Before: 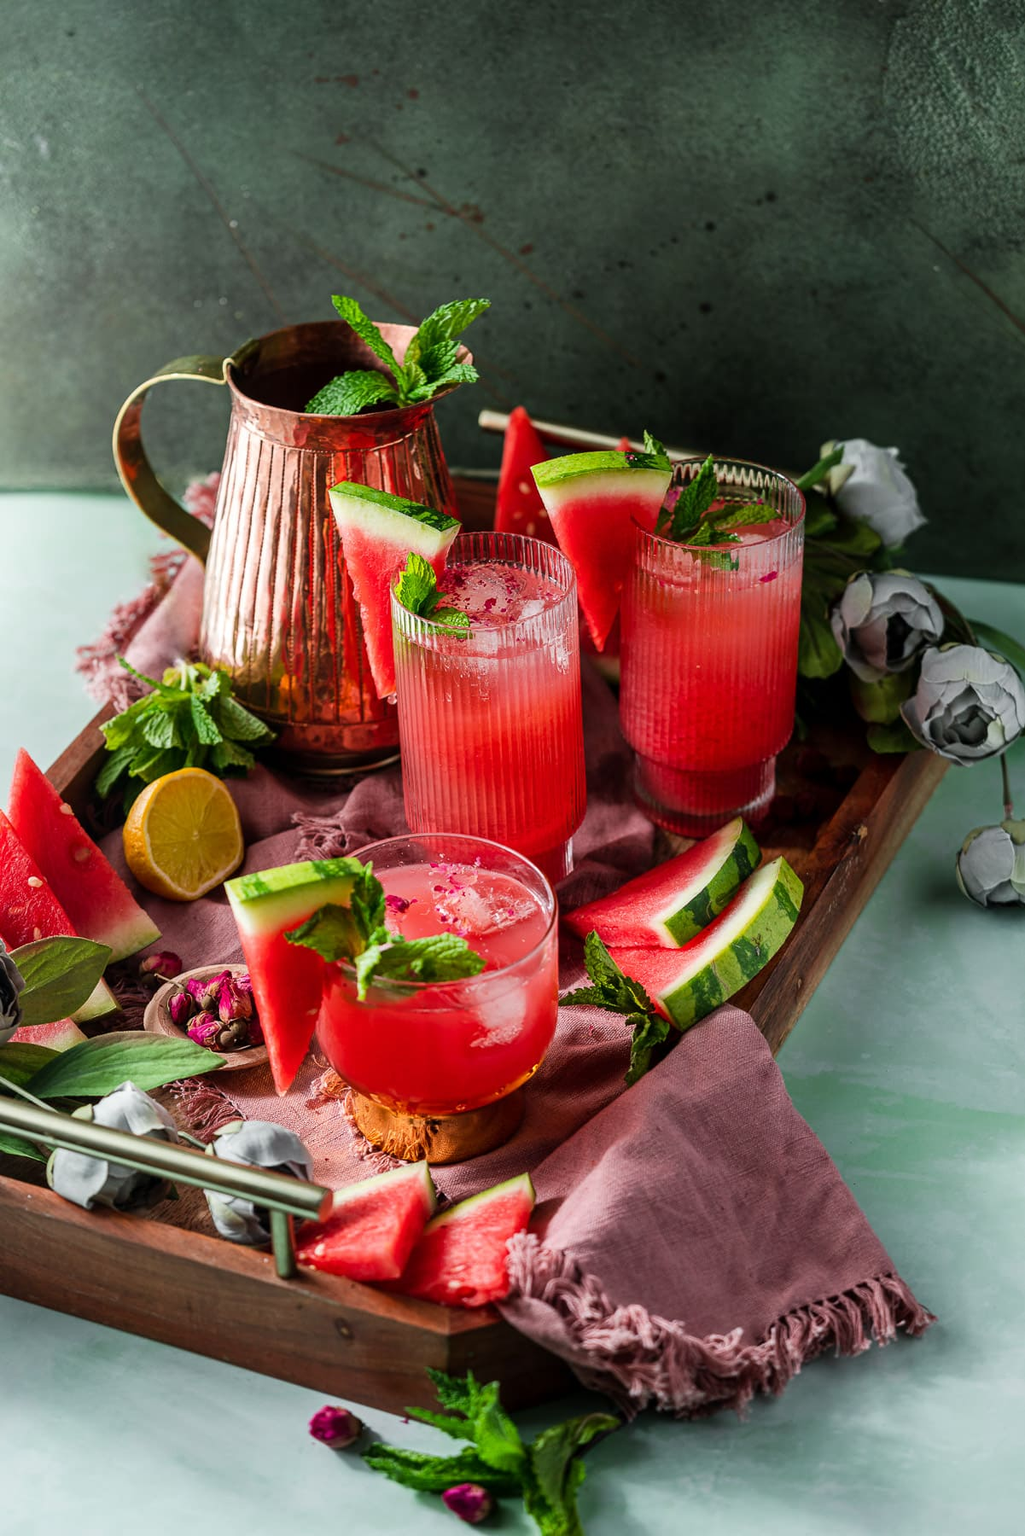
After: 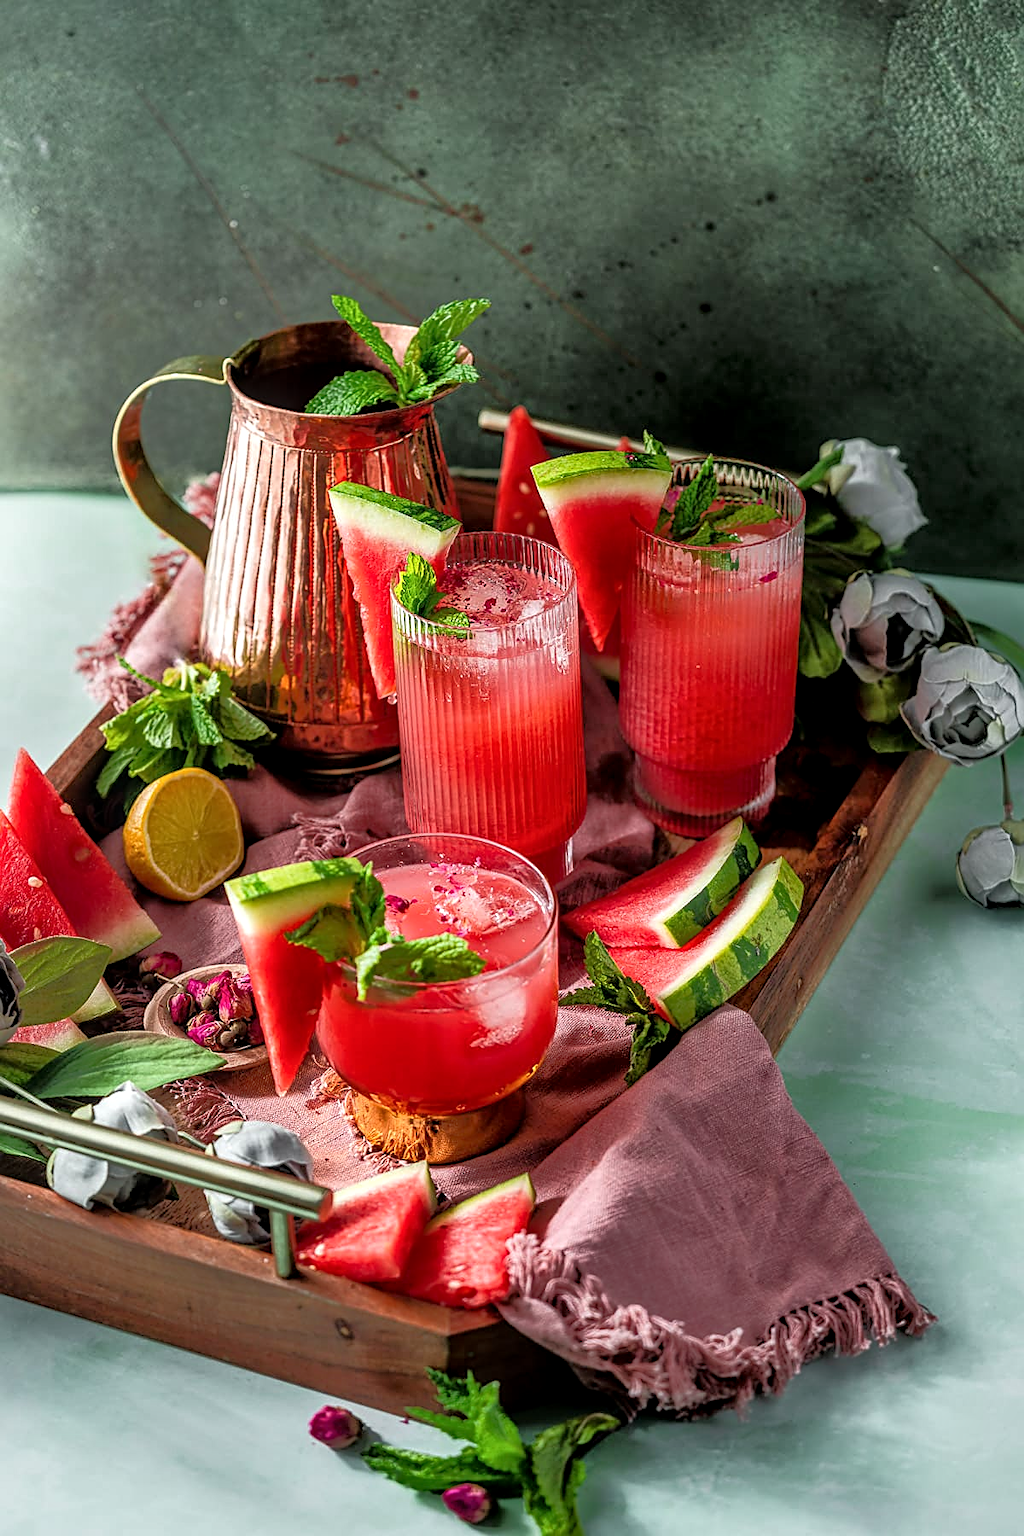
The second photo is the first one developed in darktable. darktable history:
local contrast: on, module defaults
tone equalizer: -8 EV -0.528 EV, -7 EV -0.319 EV, -6 EV -0.083 EV, -5 EV 0.413 EV, -4 EV 0.985 EV, -3 EV 0.791 EV, -2 EV -0.01 EV, -1 EV 0.14 EV, +0 EV -0.012 EV, smoothing 1
sharpen: on, module defaults
